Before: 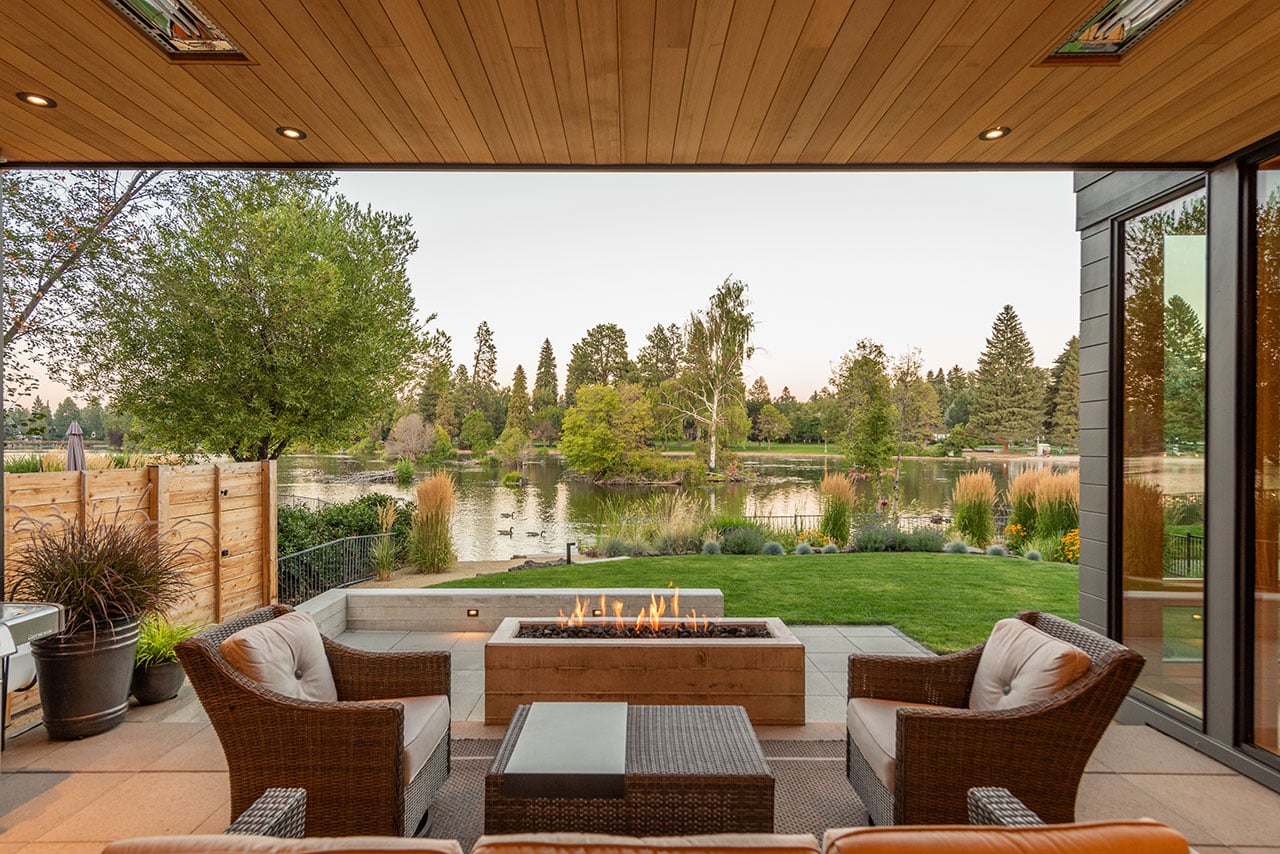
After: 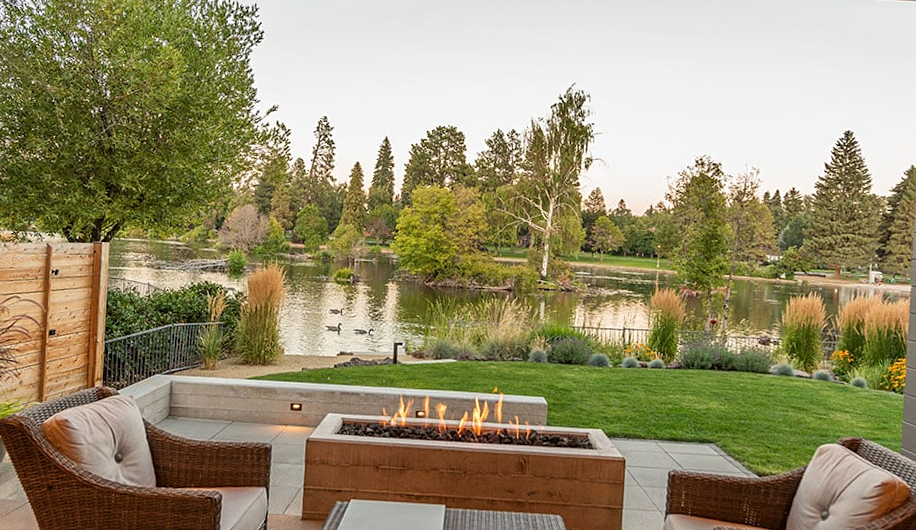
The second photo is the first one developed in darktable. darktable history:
sharpen: amount 0.2
crop and rotate: angle -3.37°, left 9.79%, top 20.73%, right 12.42%, bottom 11.82%
shadows and highlights: shadows 37.27, highlights -28.18, soften with gaussian
